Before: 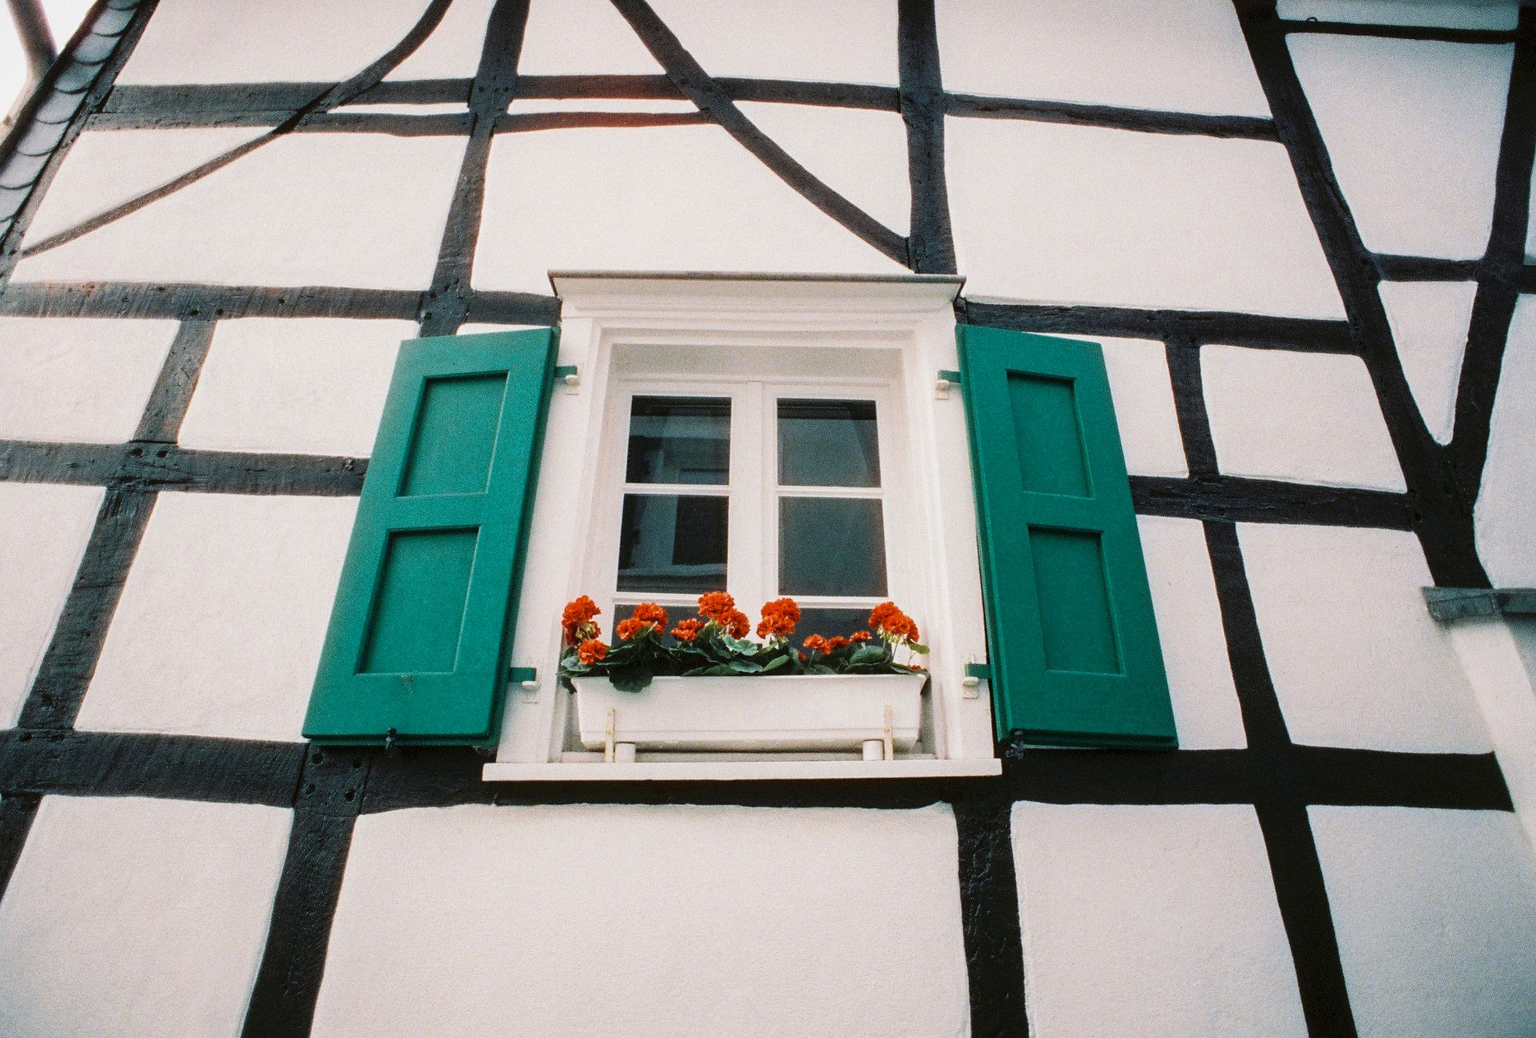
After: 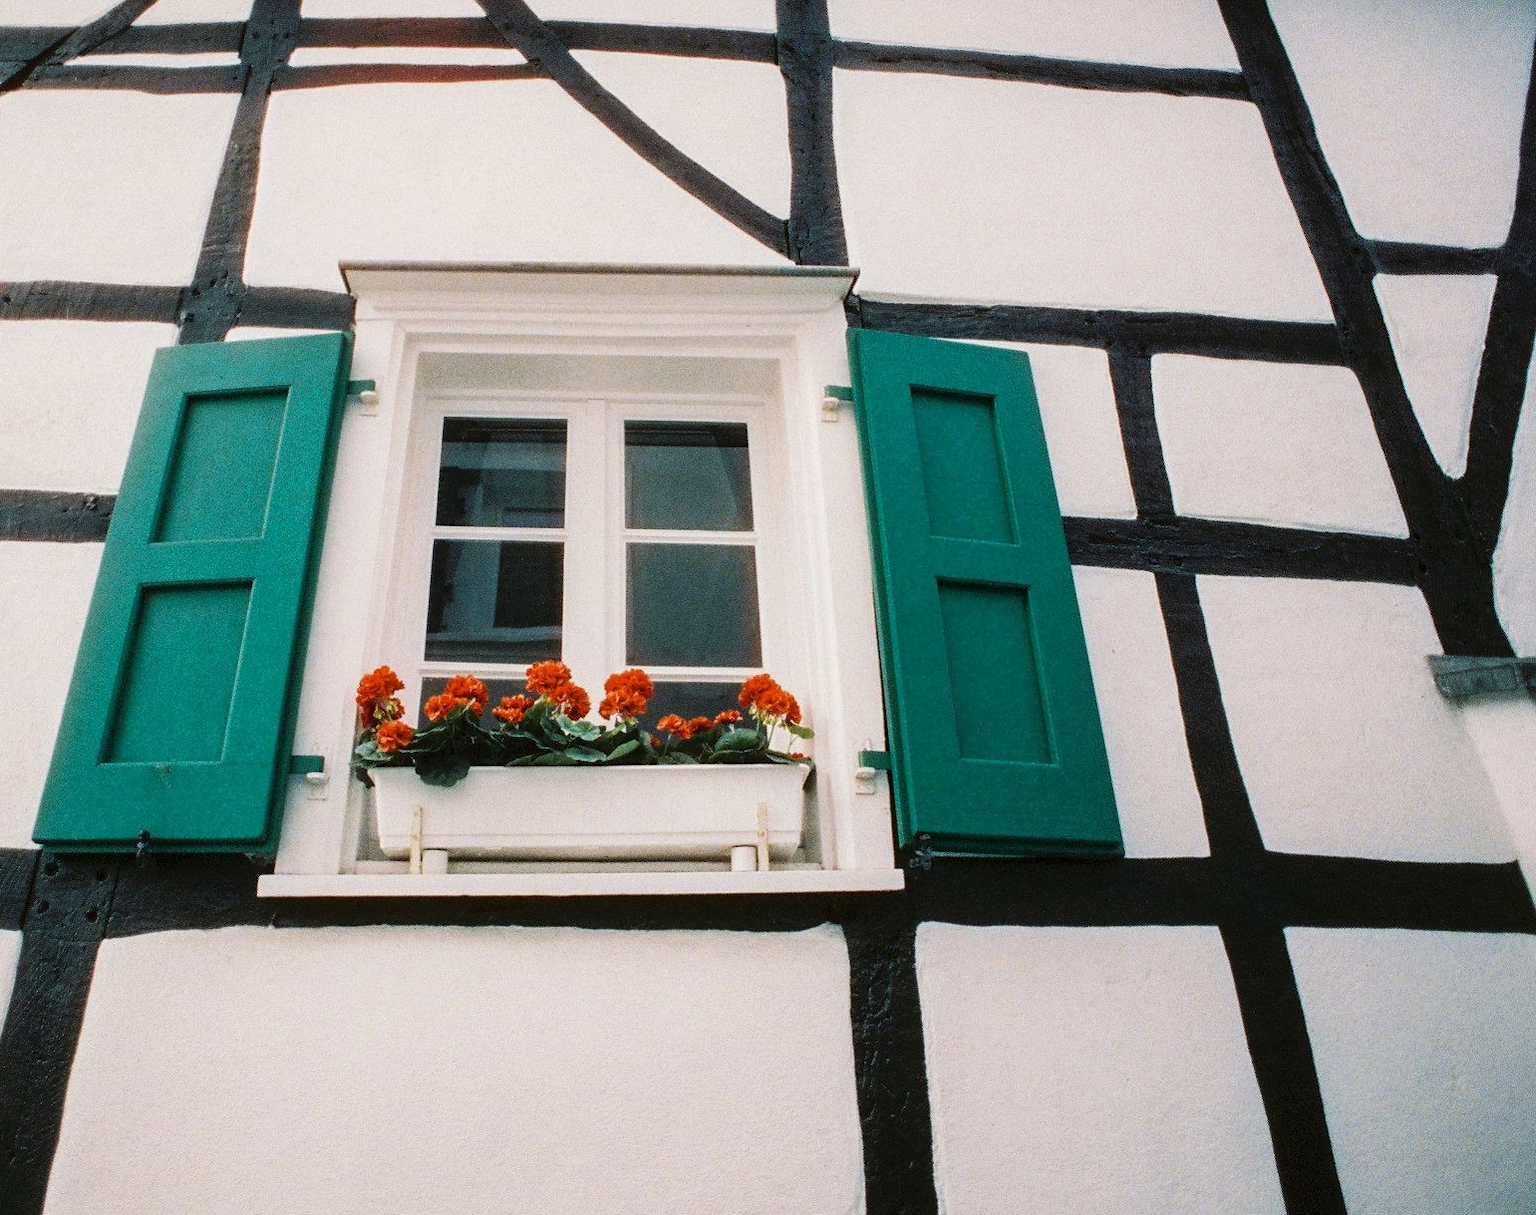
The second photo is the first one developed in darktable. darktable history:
crop and rotate: left 17.993%, top 5.97%, right 1.725%
